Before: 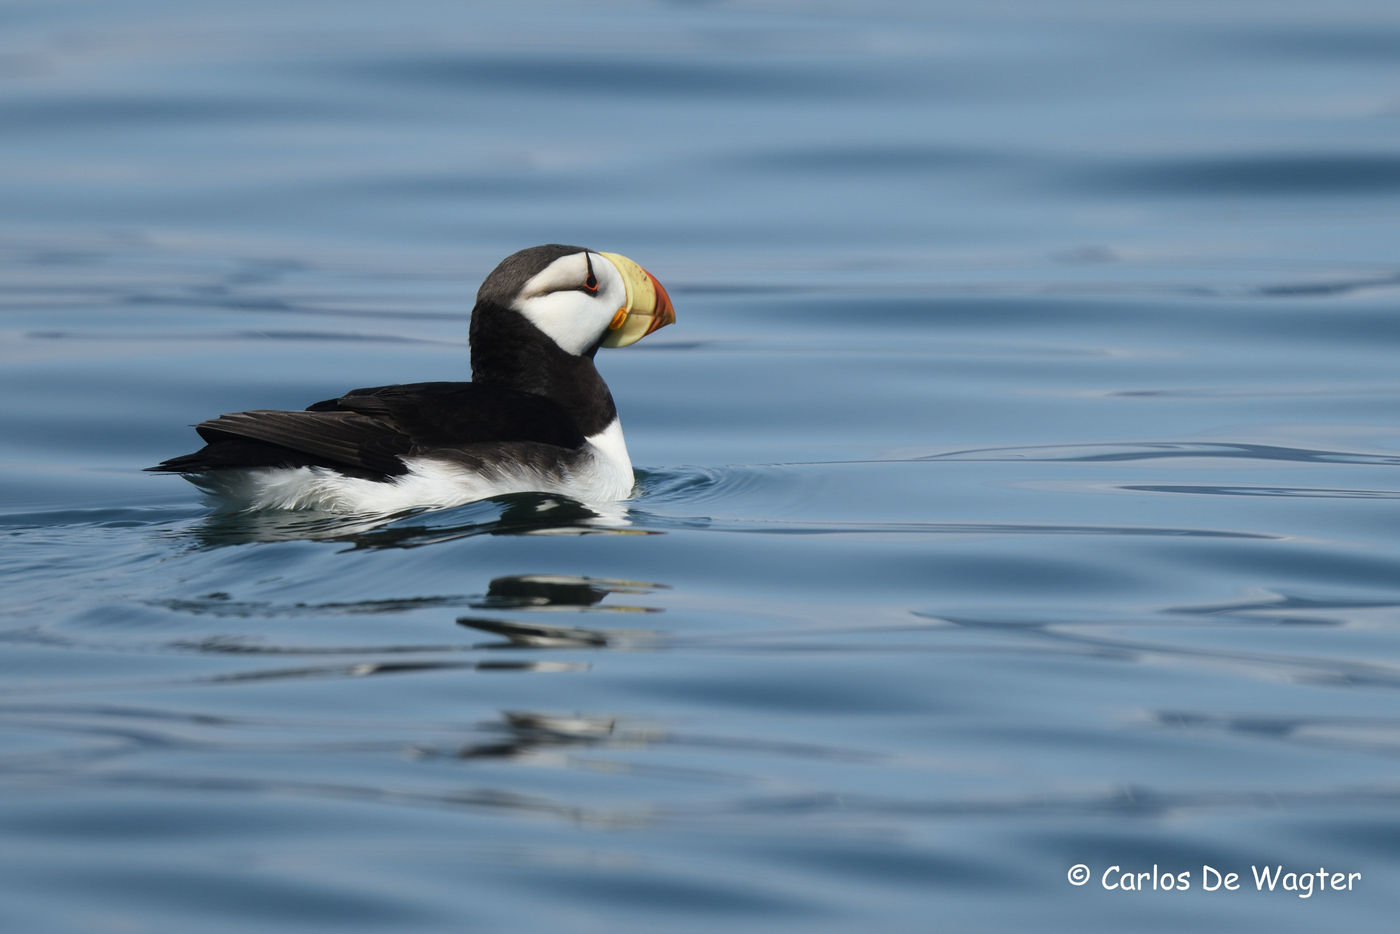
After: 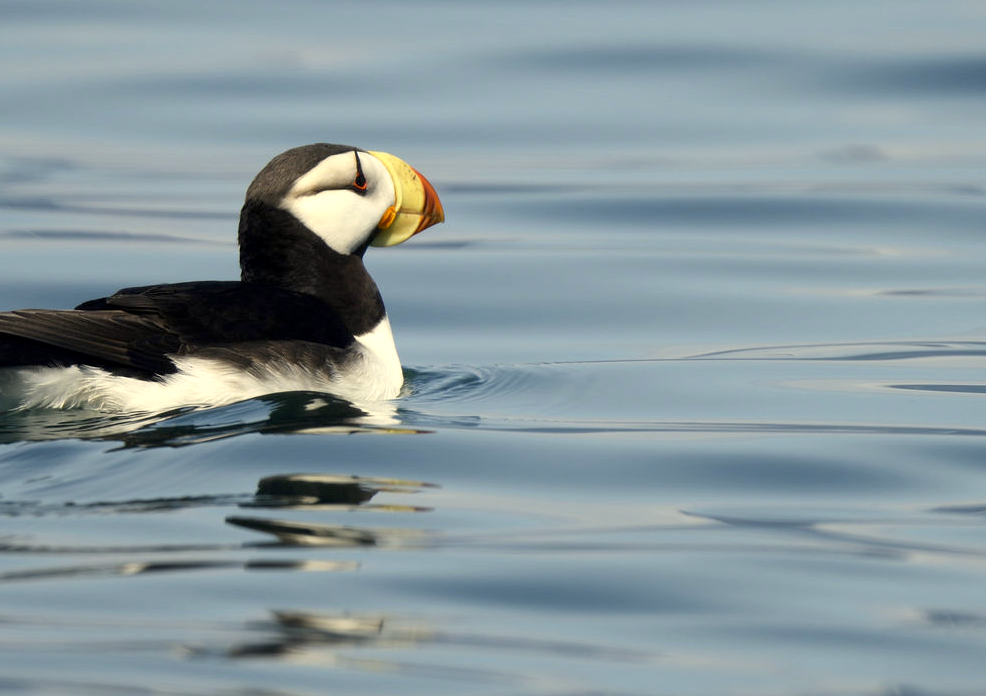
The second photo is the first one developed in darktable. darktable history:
crop and rotate: left 16.589%, top 10.889%, right 12.975%, bottom 14.521%
exposure: black level correction 0.003, exposure 0.383 EV, compensate exposure bias true, compensate highlight preservation false
color correction: highlights a* 1.36, highlights b* 17.49
